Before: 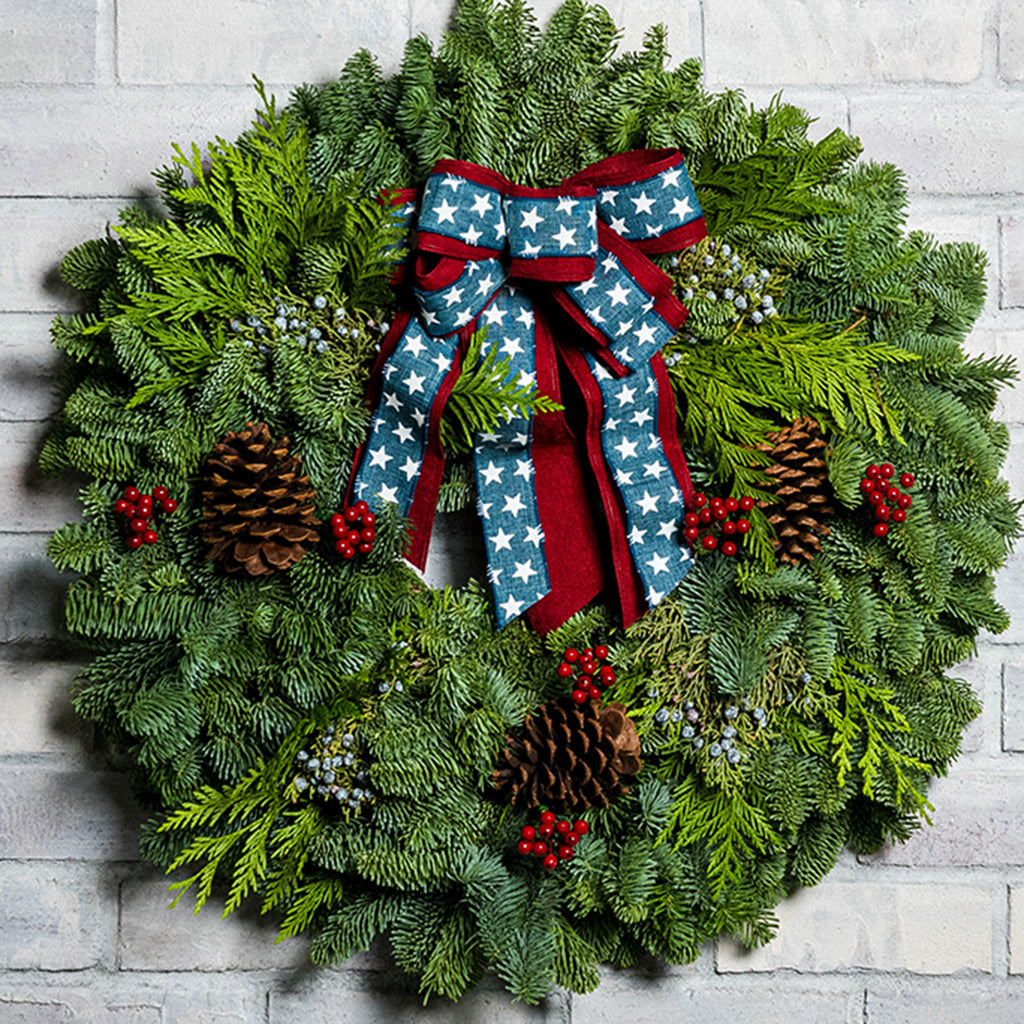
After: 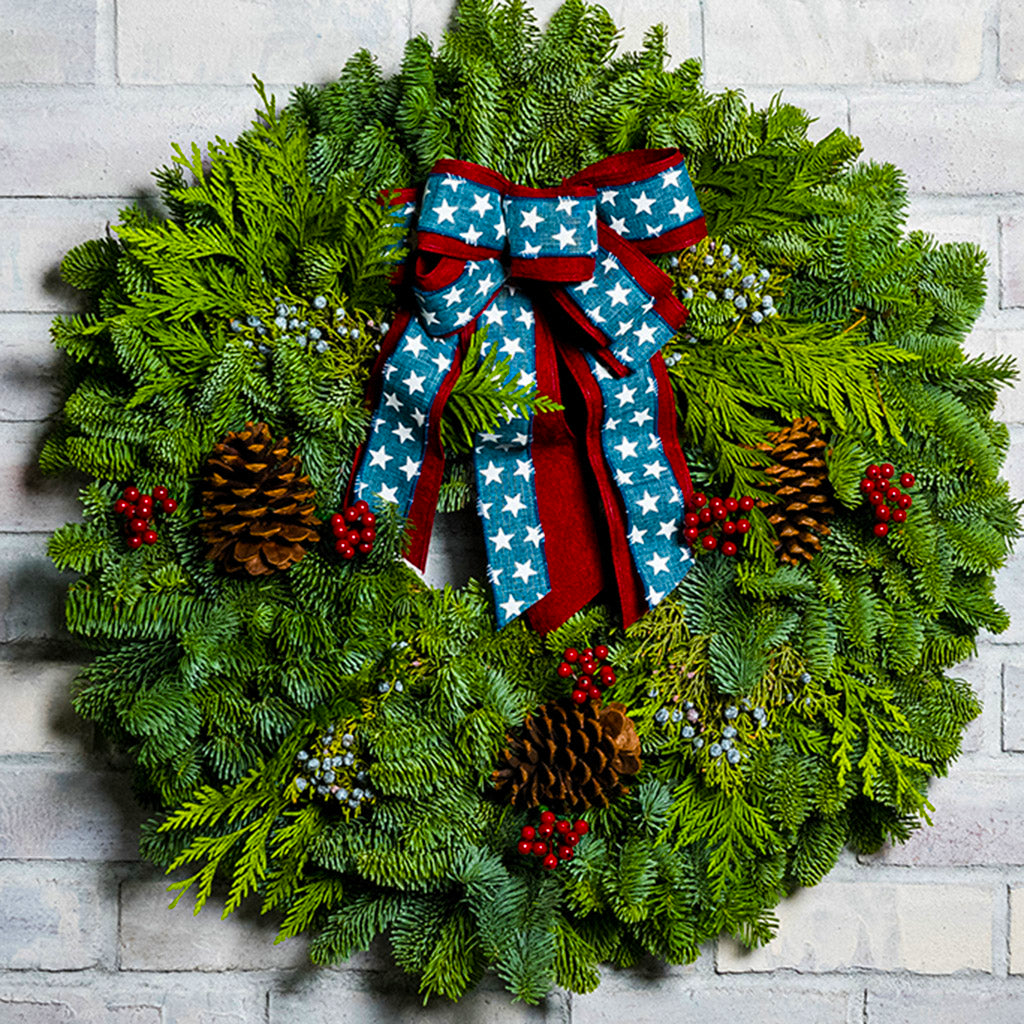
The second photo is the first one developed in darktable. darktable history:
color balance rgb: perceptual saturation grading › global saturation 39.513%, global vibrance 14.471%
exposure: compensate highlight preservation false
